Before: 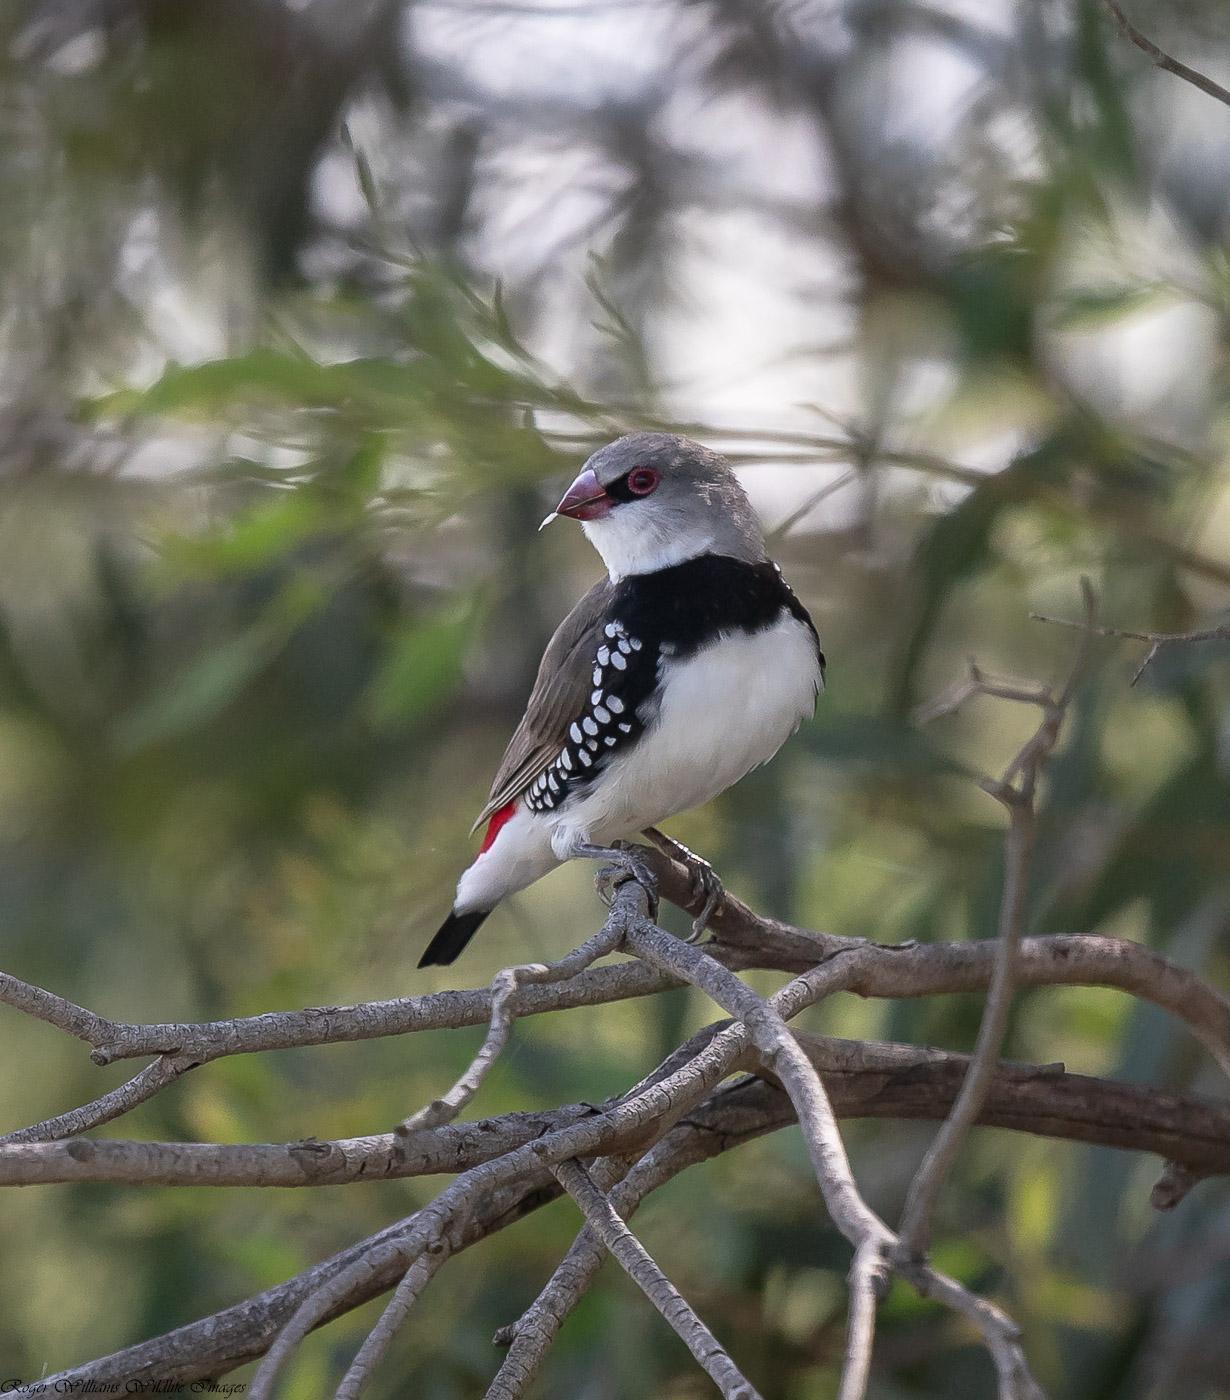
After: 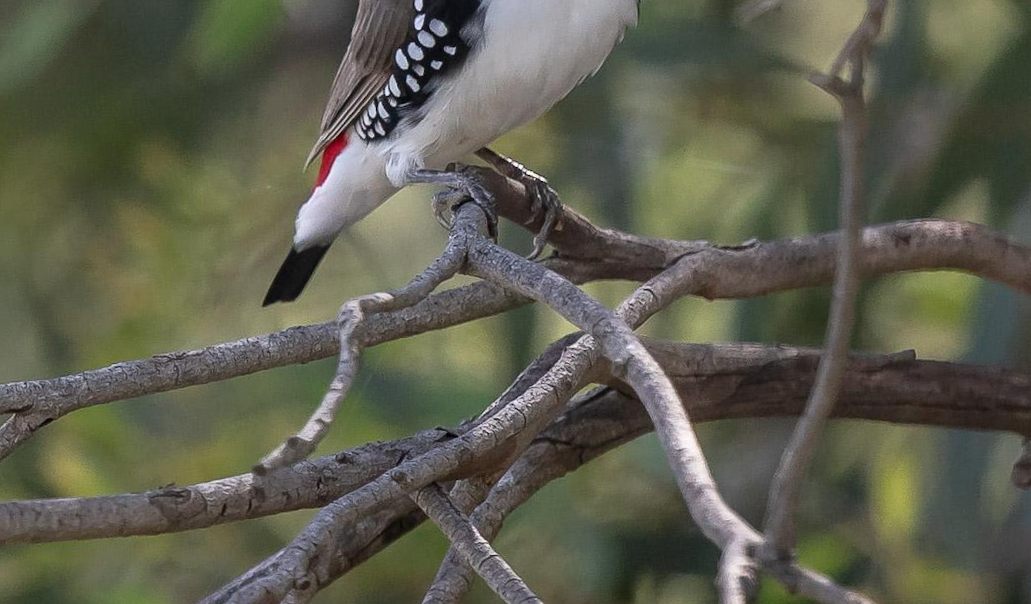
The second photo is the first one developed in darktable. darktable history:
crop and rotate: left 13.306%, top 48.129%, bottom 2.928%
rotate and perspective: rotation -4.57°, crop left 0.054, crop right 0.944, crop top 0.087, crop bottom 0.914
